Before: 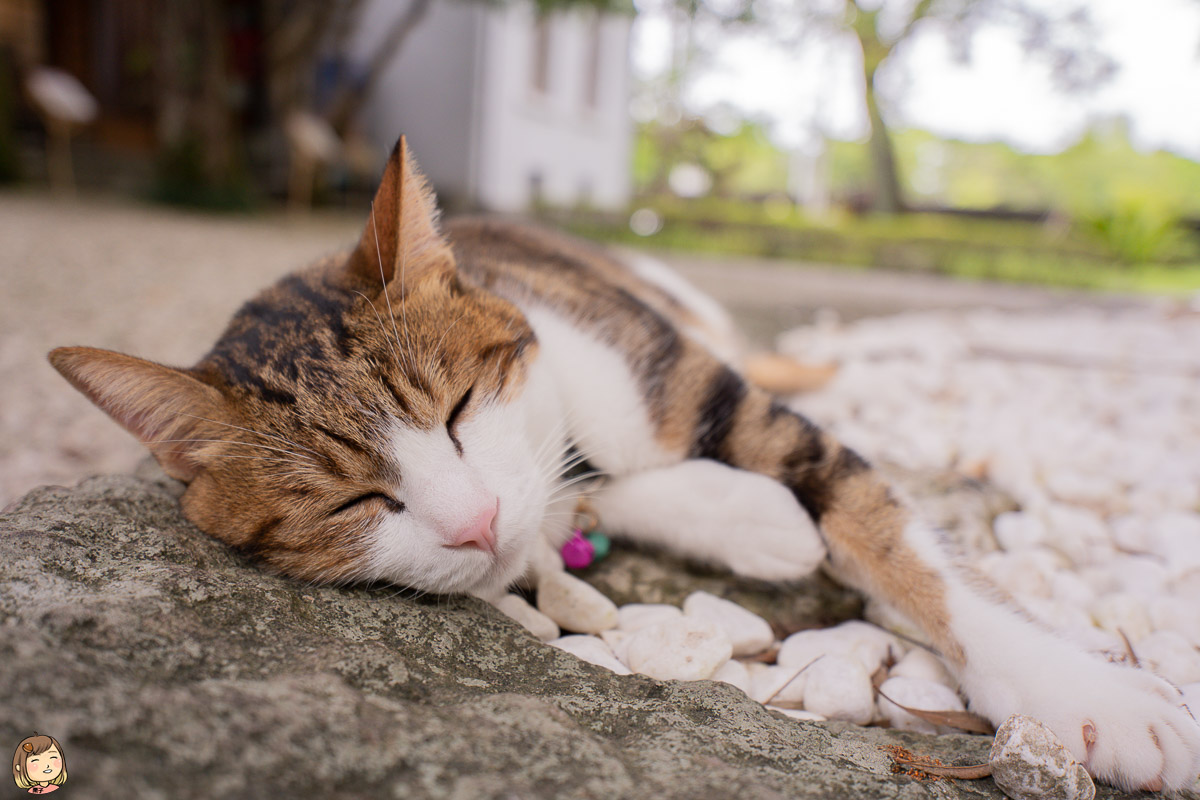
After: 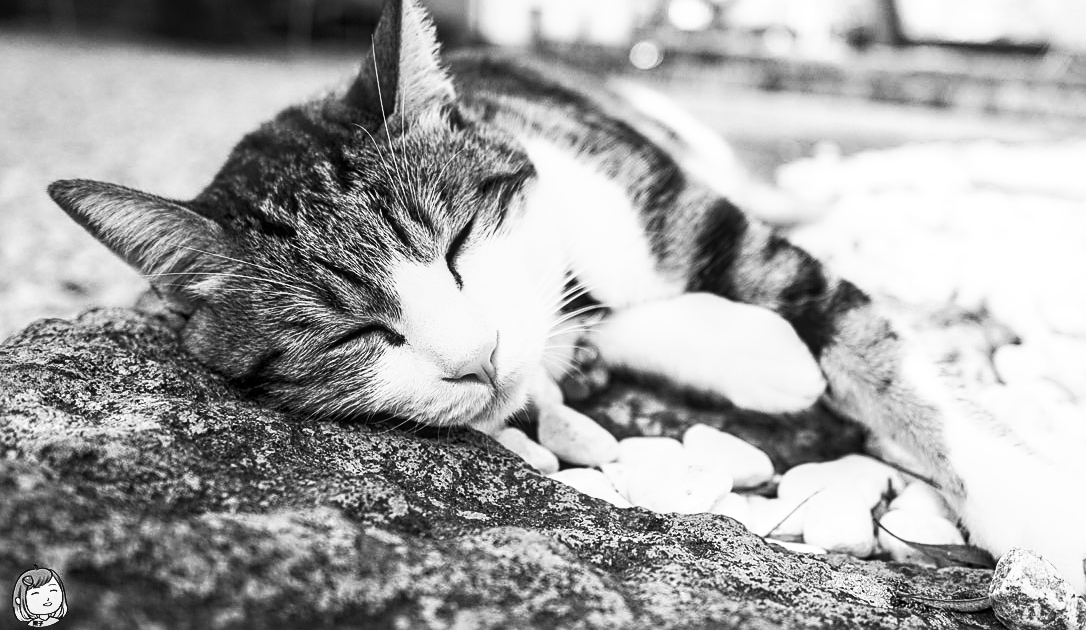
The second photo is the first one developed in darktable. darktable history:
sharpen: on, module defaults
white balance: red 0.924, blue 1.095
tone curve: curves: ch0 [(0, 0) (0.003, 0.01) (0.011, 0.017) (0.025, 0.035) (0.044, 0.068) (0.069, 0.109) (0.1, 0.144) (0.136, 0.185) (0.177, 0.231) (0.224, 0.279) (0.277, 0.346) (0.335, 0.42) (0.399, 0.5) (0.468, 0.603) (0.543, 0.712) (0.623, 0.808) (0.709, 0.883) (0.801, 0.957) (0.898, 0.993) (1, 1)], preserve colors none
crop: top 20.916%, right 9.437%, bottom 0.316%
color correction: highlights a* 1.39, highlights b* 17.83
monochrome: on, module defaults
local contrast: on, module defaults
contrast brightness saturation: contrast 0.32, brightness -0.08, saturation 0.17
